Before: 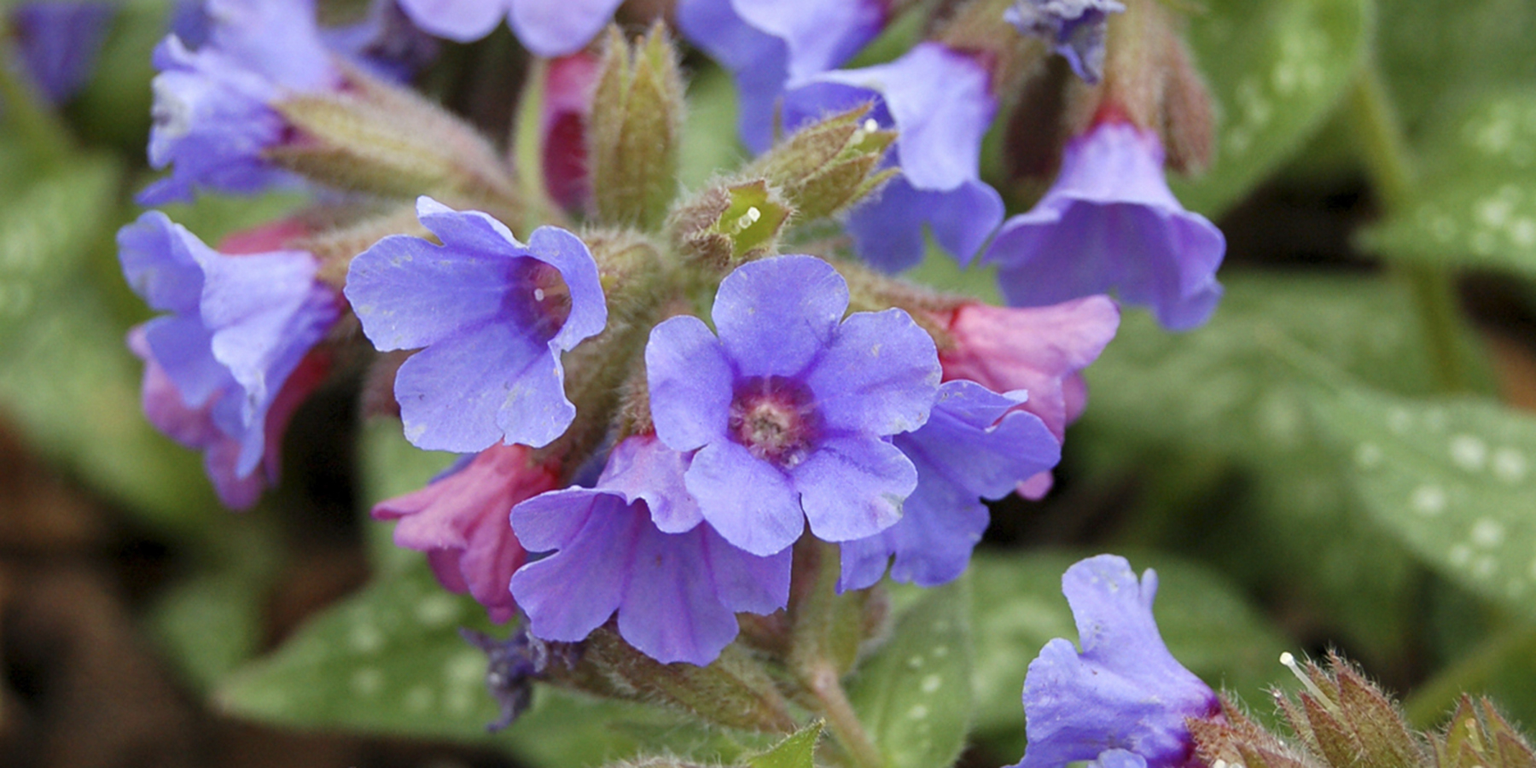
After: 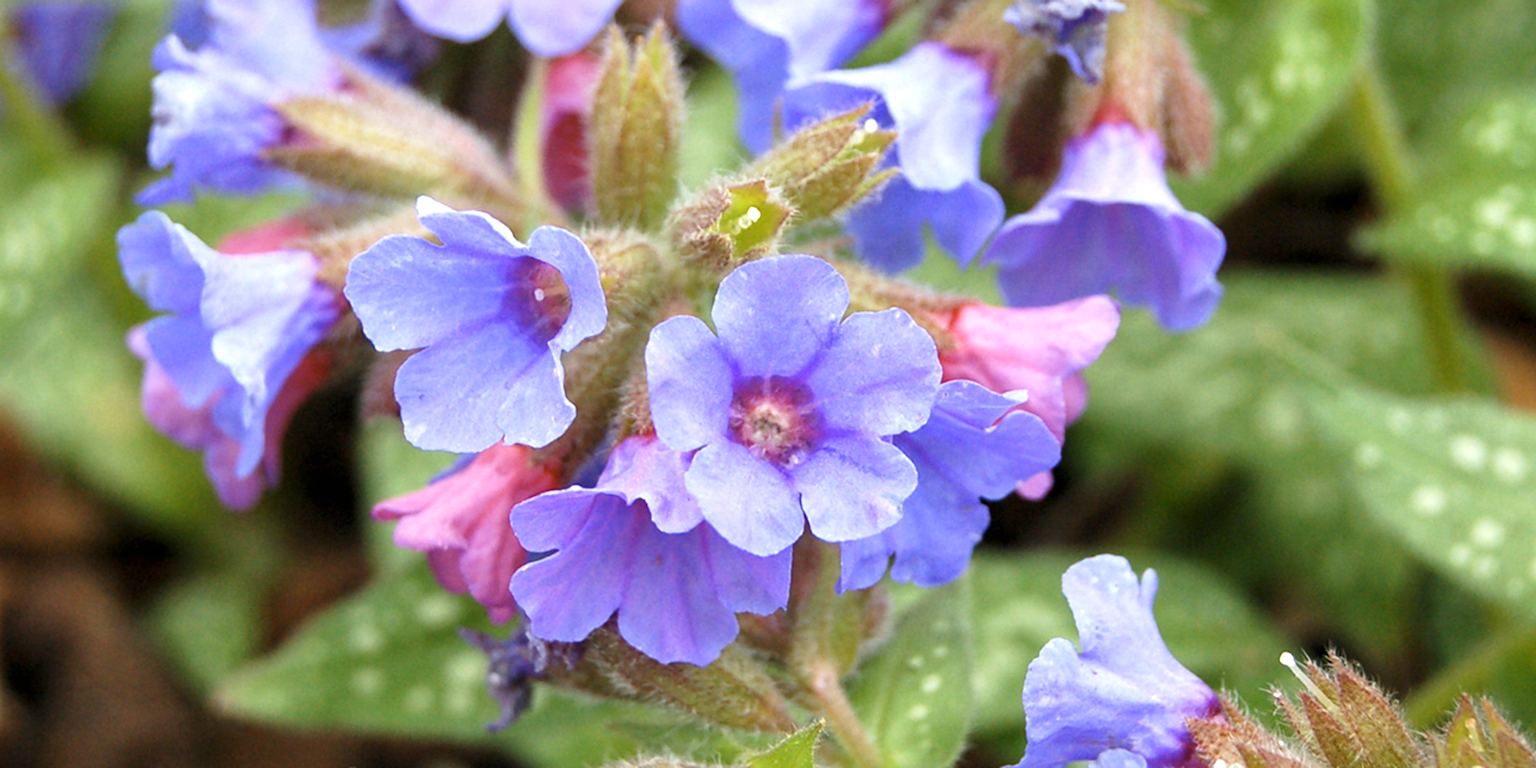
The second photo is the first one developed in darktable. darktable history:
exposure: black level correction 0, exposure 0.7 EV, compensate exposure bias true, compensate highlight preservation false
color contrast: green-magenta contrast 0.81
